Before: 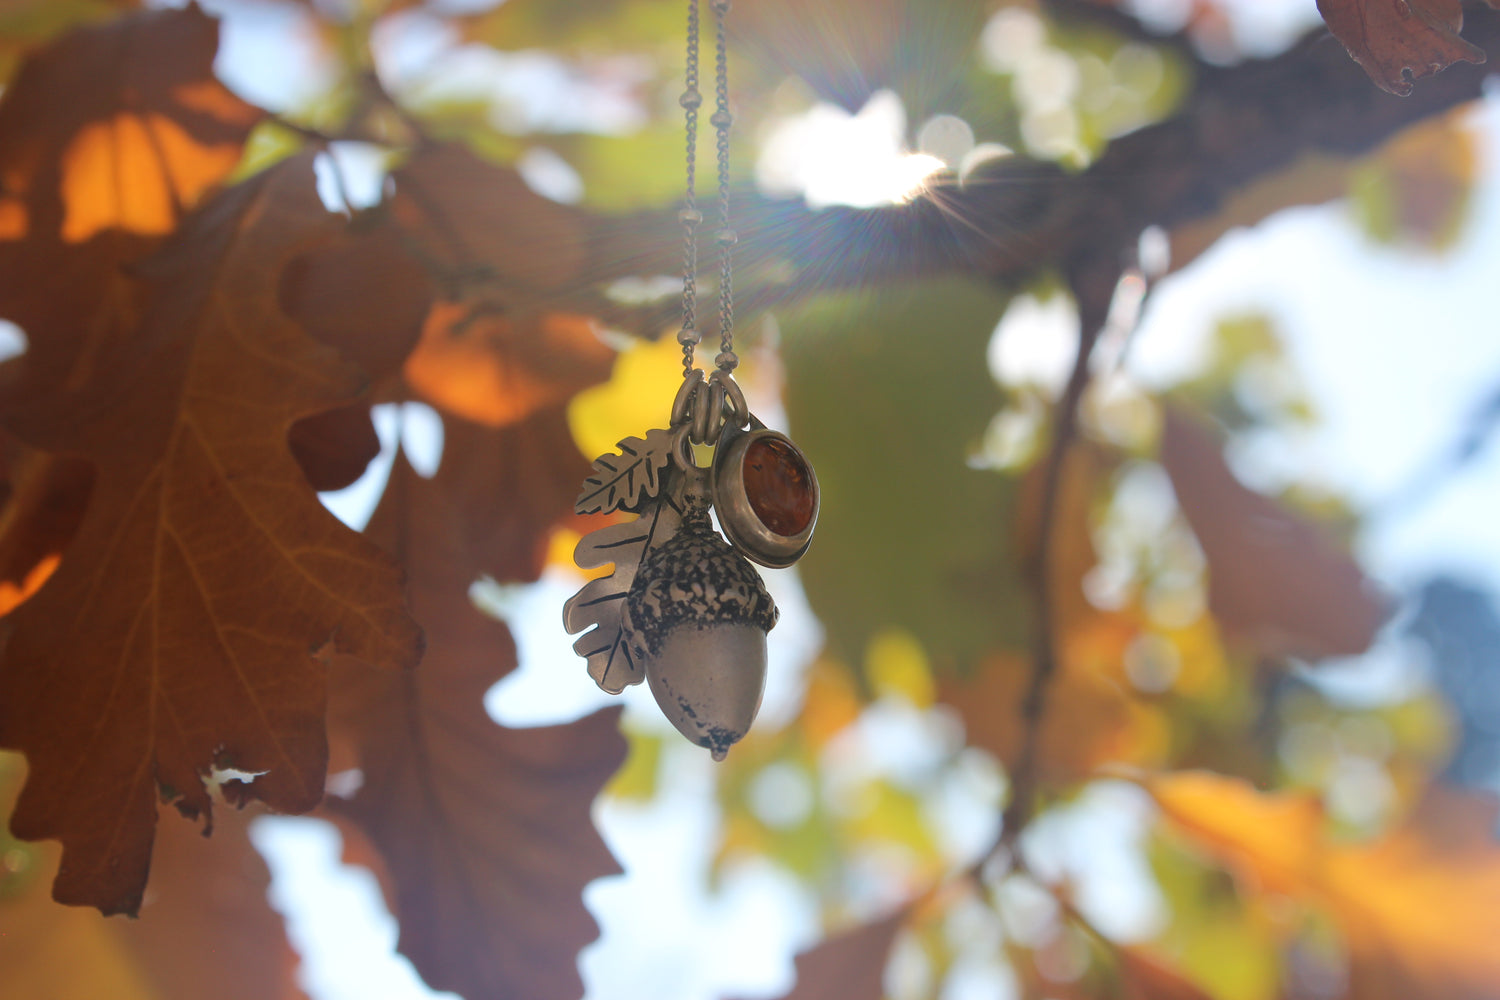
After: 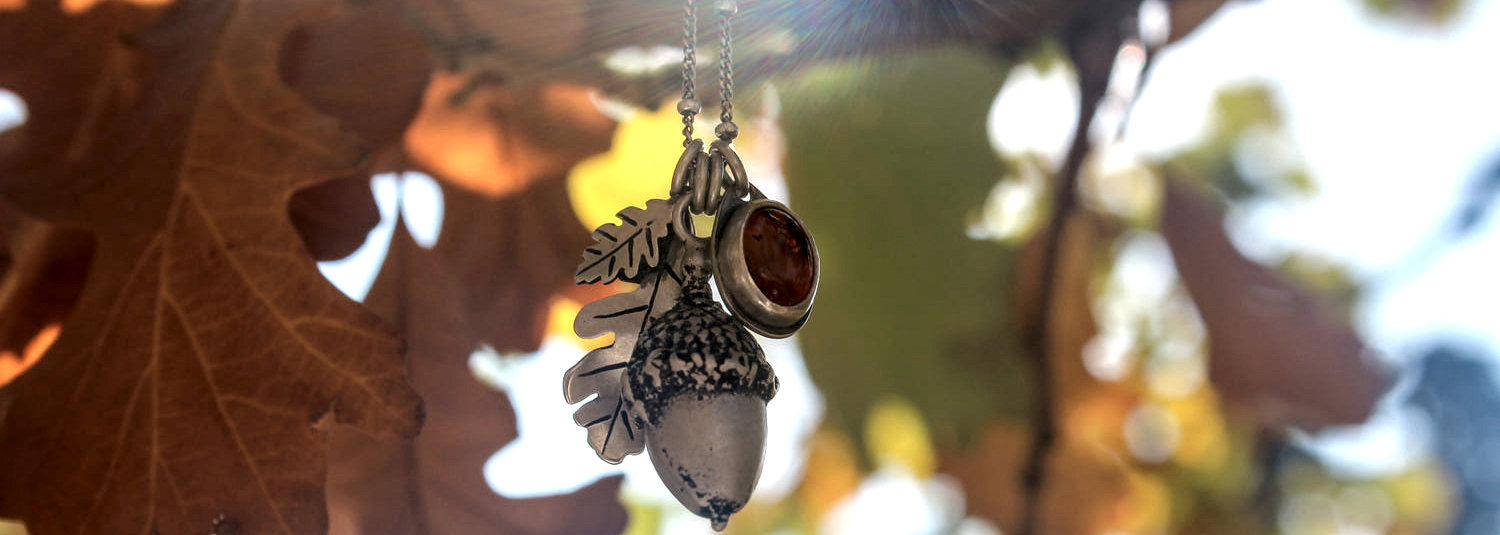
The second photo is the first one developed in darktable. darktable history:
local contrast: detail 203%
crop and rotate: top 23.043%, bottom 23.437%
